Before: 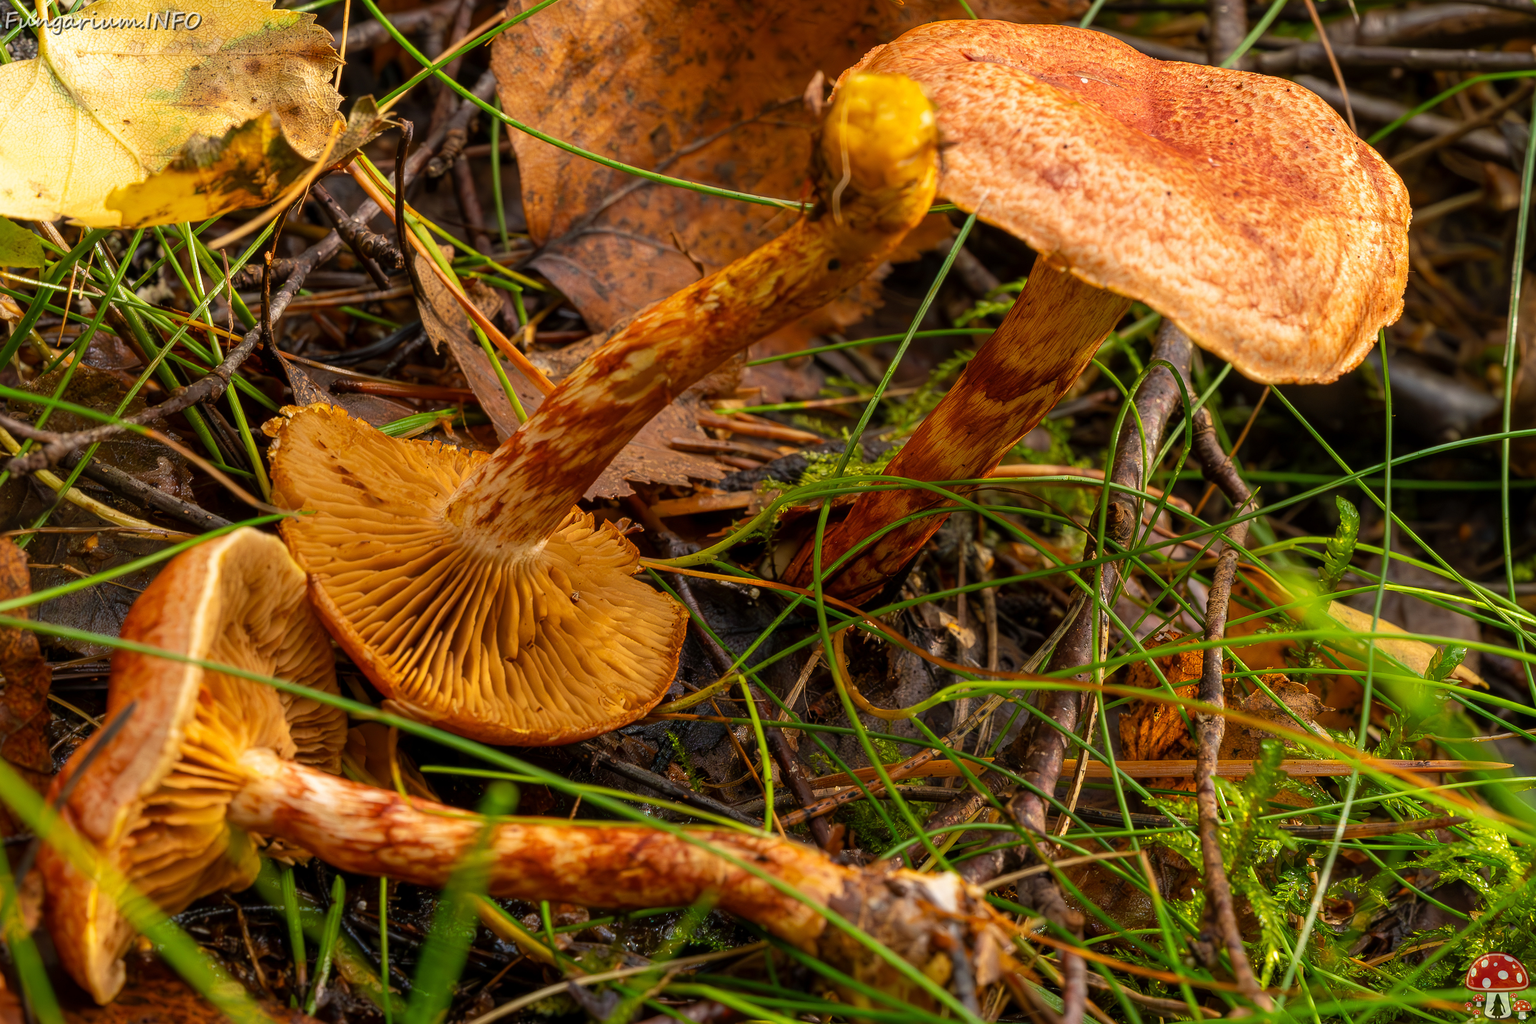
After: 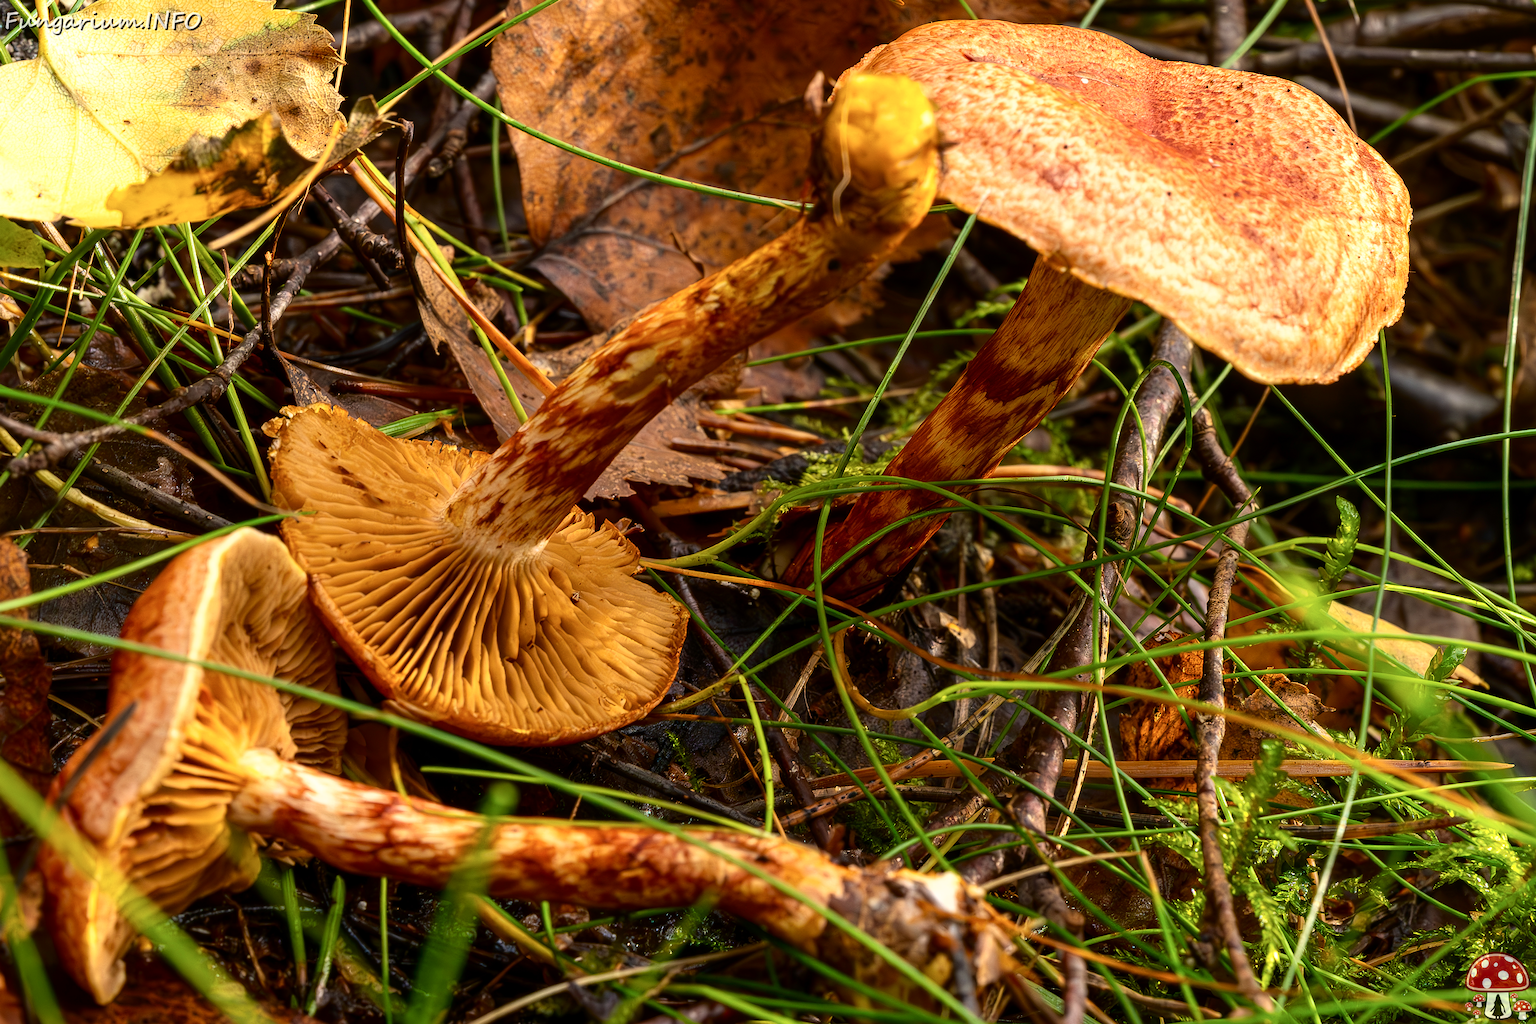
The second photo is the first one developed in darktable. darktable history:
tone curve: curves: ch0 [(0, 0) (0.003, 0.002) (0.011, 0.006) (0.025, 0.014) (0.044, 0.025) (0.069, 0.039) (0.1, 0.056) (0.136, 0.082) (0.177, 0.116) (0.224, 0.163) (0.277, 0.233) (0.335, 0.311) (0.399, 0.396) (0.468, 0.488) (0.543, 0.588) (0.623, 0.695) (0.709, 0.809) (0.801, 0.912) (0.898, 0.997) (1, 1)], color space Lab, independent channels, preserve colors none
